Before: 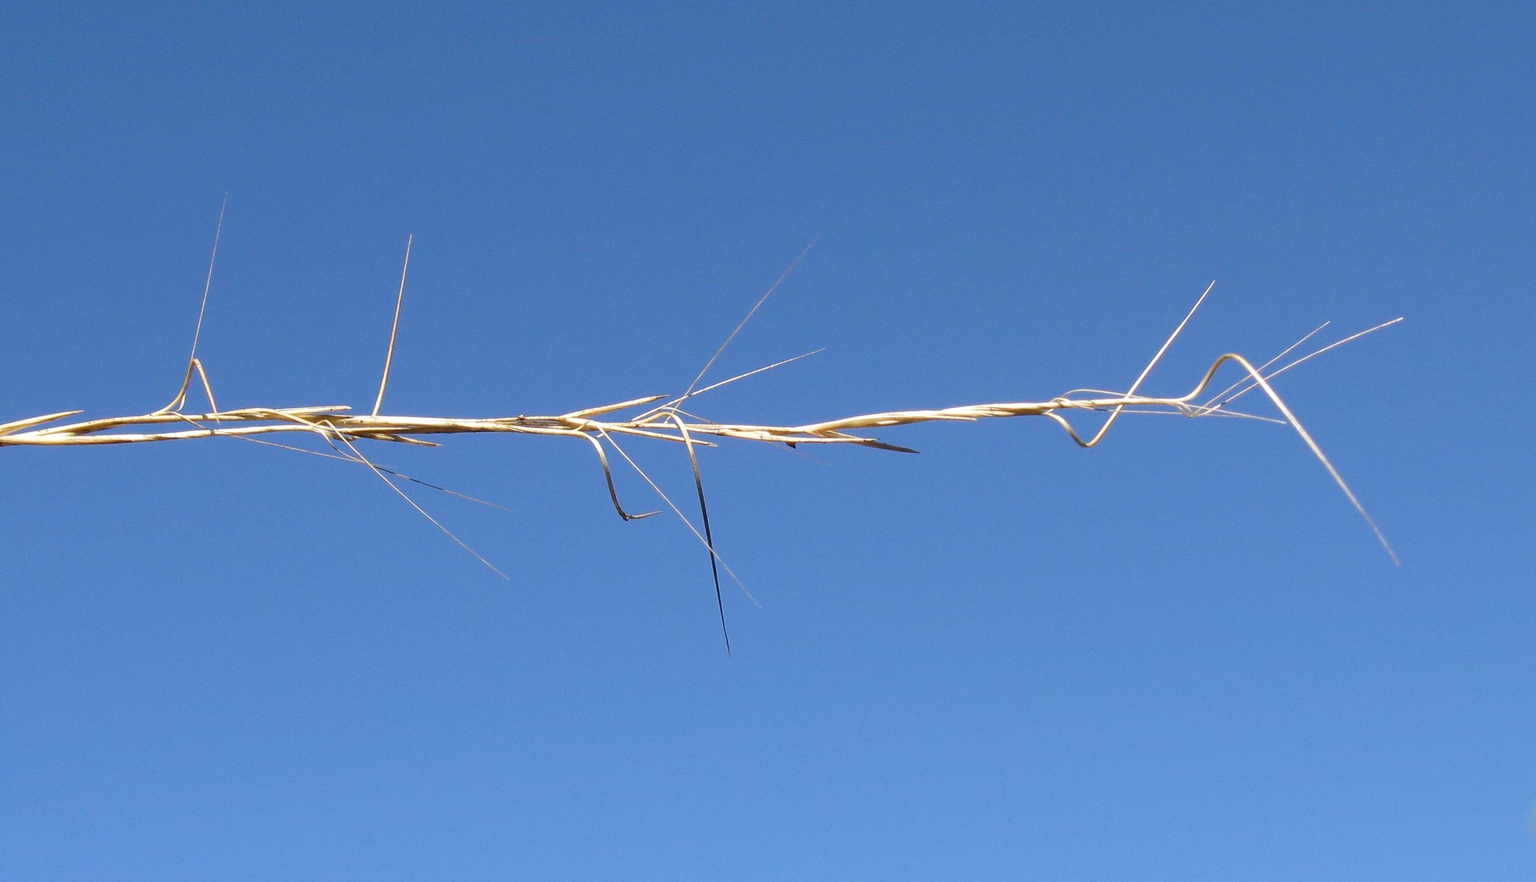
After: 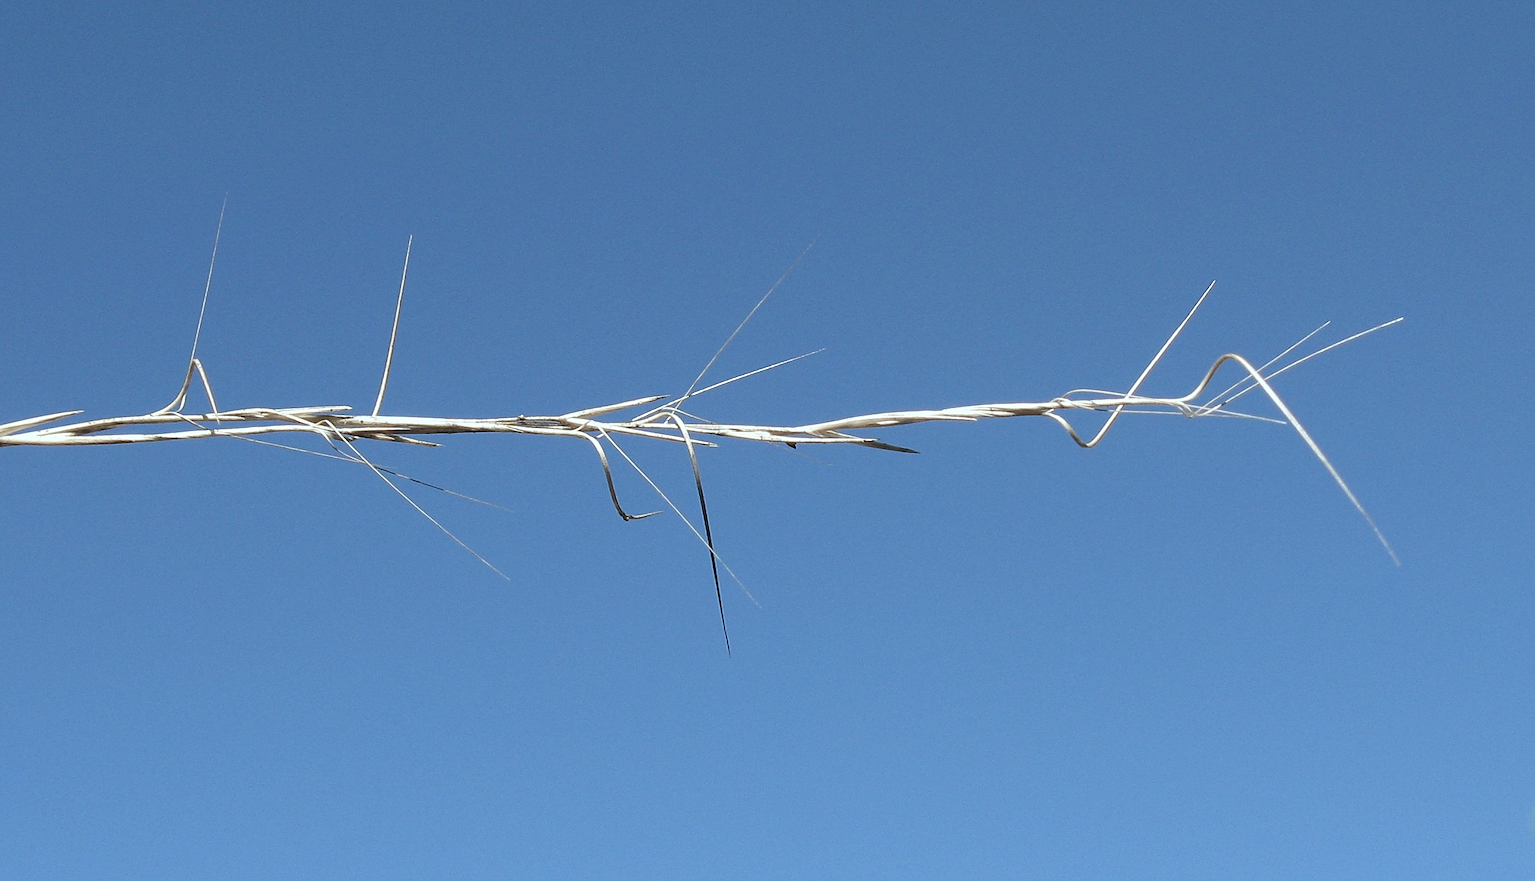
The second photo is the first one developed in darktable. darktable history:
color correction: highlights a* -10.34, highlights b* -9.78
sharpen: on, module defaults
color zones: curves: ch1 [(0.238, 0.163) (0.476, 0.2) (0.733, 0.322) (0.848, 0.134)]
contrast brightness saturation: contrast 0.044, saturation 0.156
